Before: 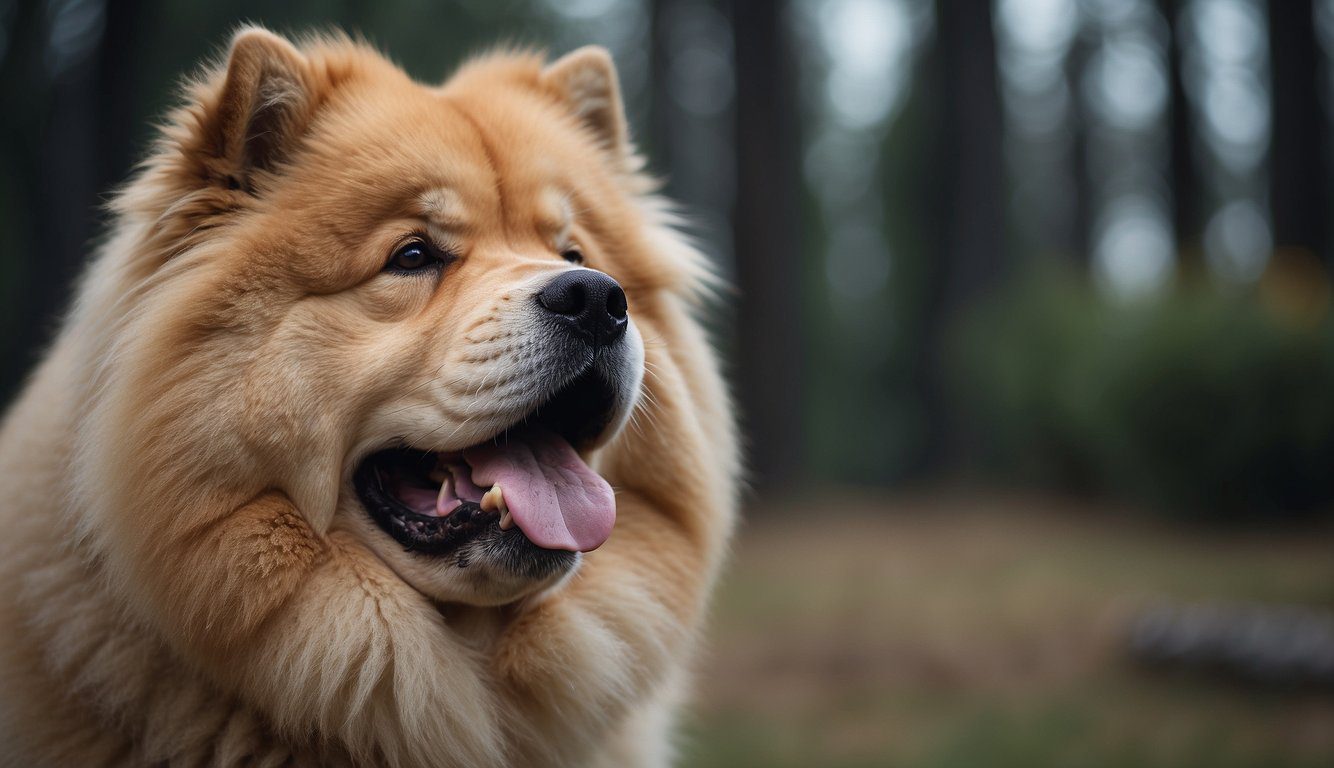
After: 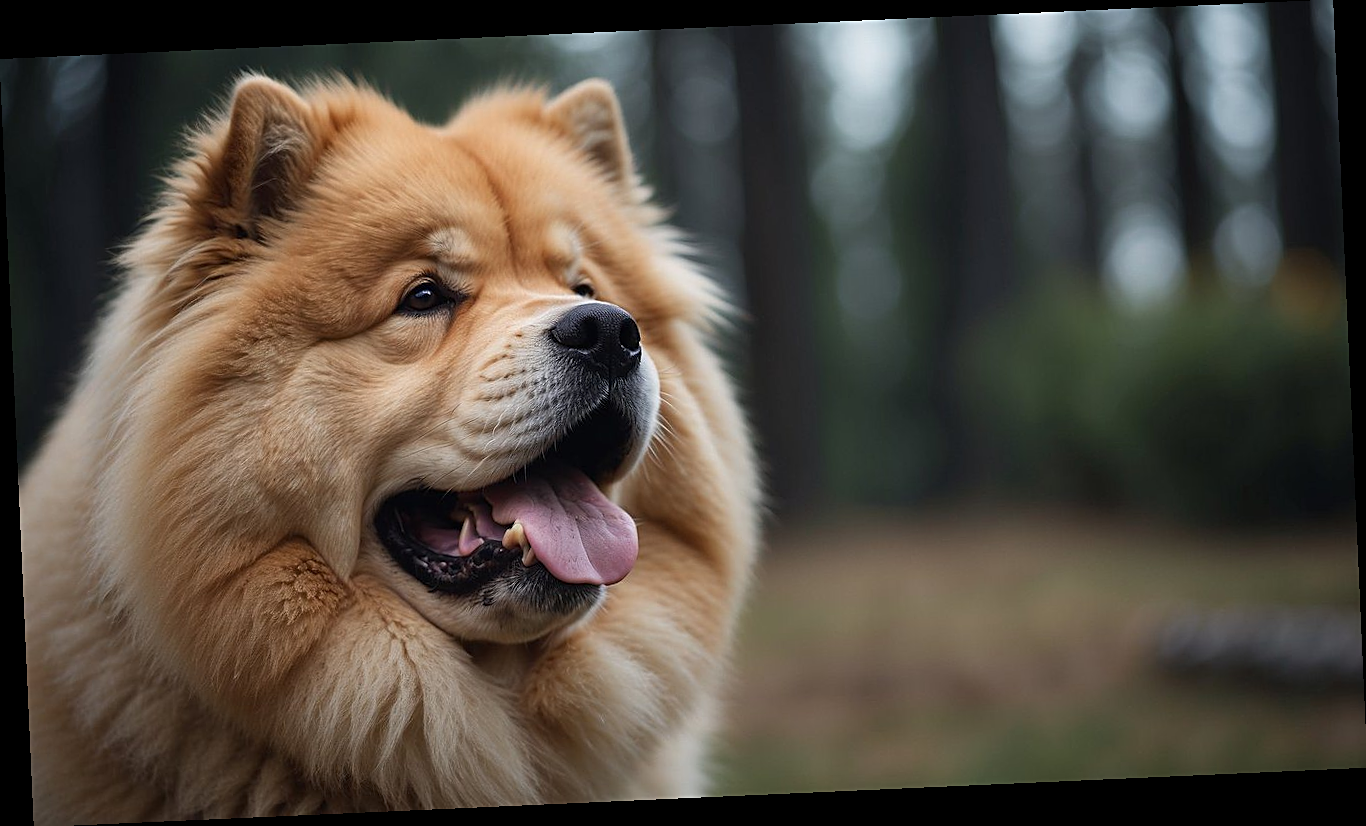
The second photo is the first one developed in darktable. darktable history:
sharpen: on, module defaults
rotate and perspective: rotation -2.56°, automatic cropping off
